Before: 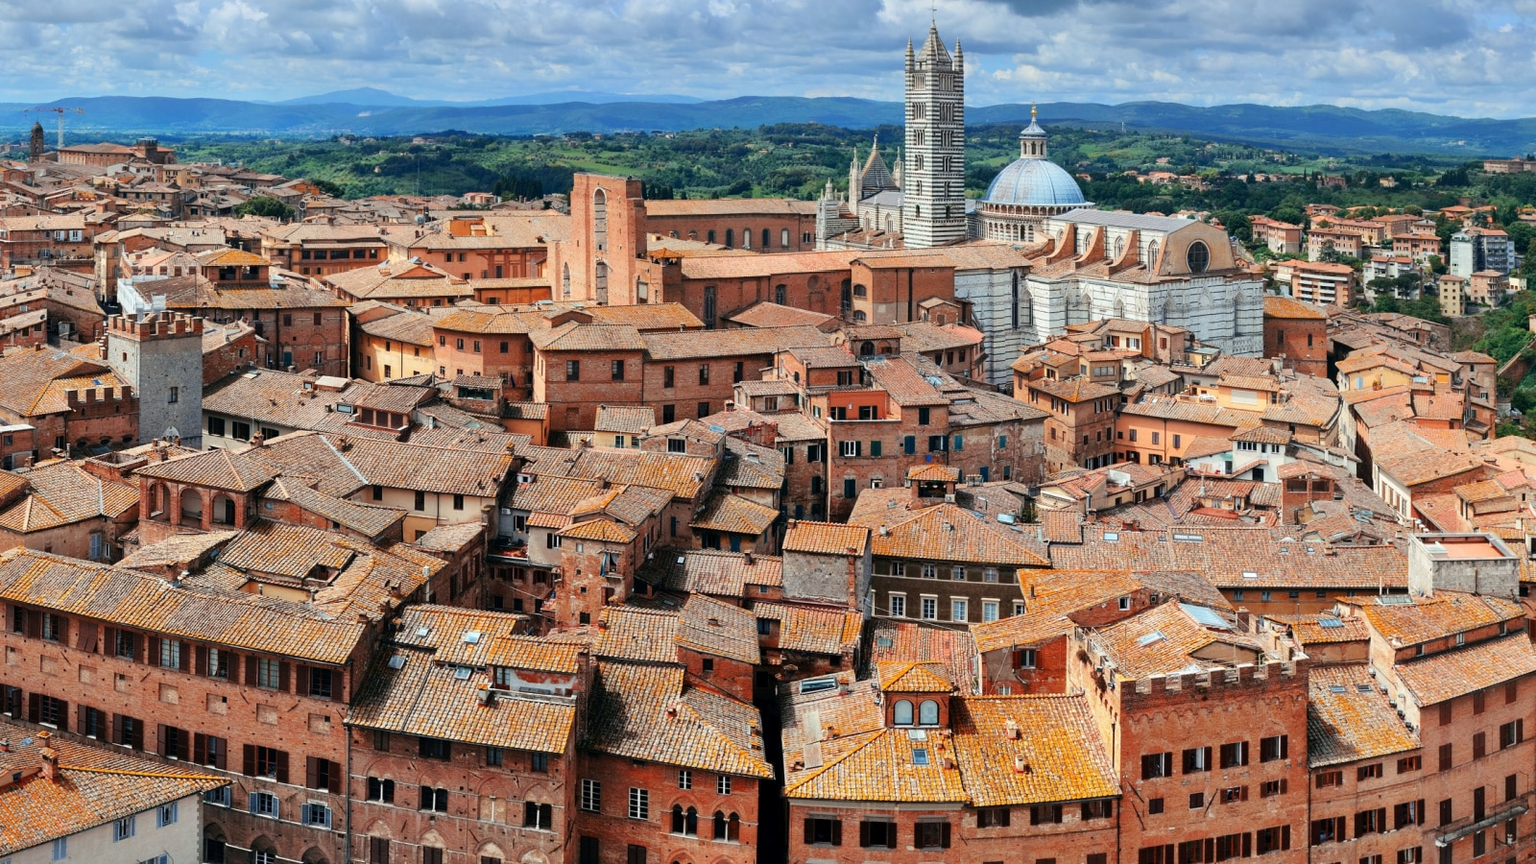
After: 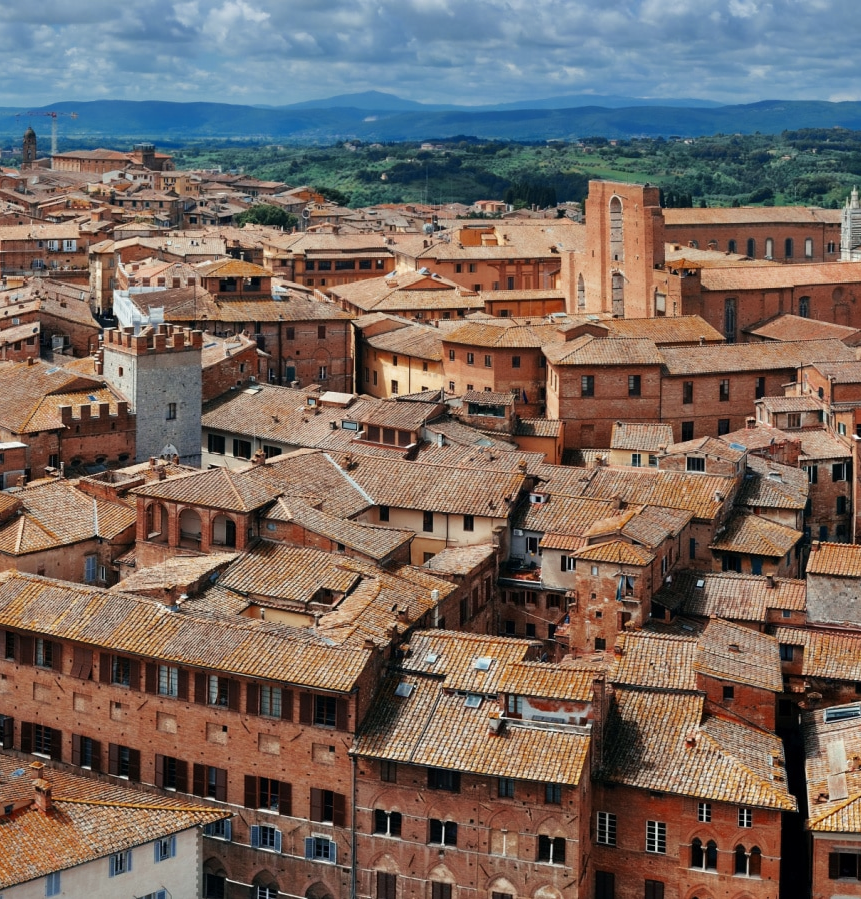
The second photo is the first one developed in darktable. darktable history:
color zones: curves: ch0 [(0, 0.5) (0.125, 0.4) (0.25, 0.5) (0.375, 0.4) (0.5, 0.4) (0.625, 0.35) (0.75, 0.35) (0.875, 0.5)]; ch1 [(0, 0.35) (0.125, 0.45) (0.25, 0.35) (0.375, 0.35) (0.5, 0.35) (0.625, 0.35) (0.75, 0.45) (0.875, 0.35)]; ch2 [(0, 0.6) (0.125, 0.5) (0.25, 0.5) (0.375, 0.6) (0.5, 0.6) (0.625, 0.5) (0.75, 0.5) (0.875, 0.5)]
crop: left 0.587%, right 45.588%, bottom 0.086%
velvia: on, module defaults
